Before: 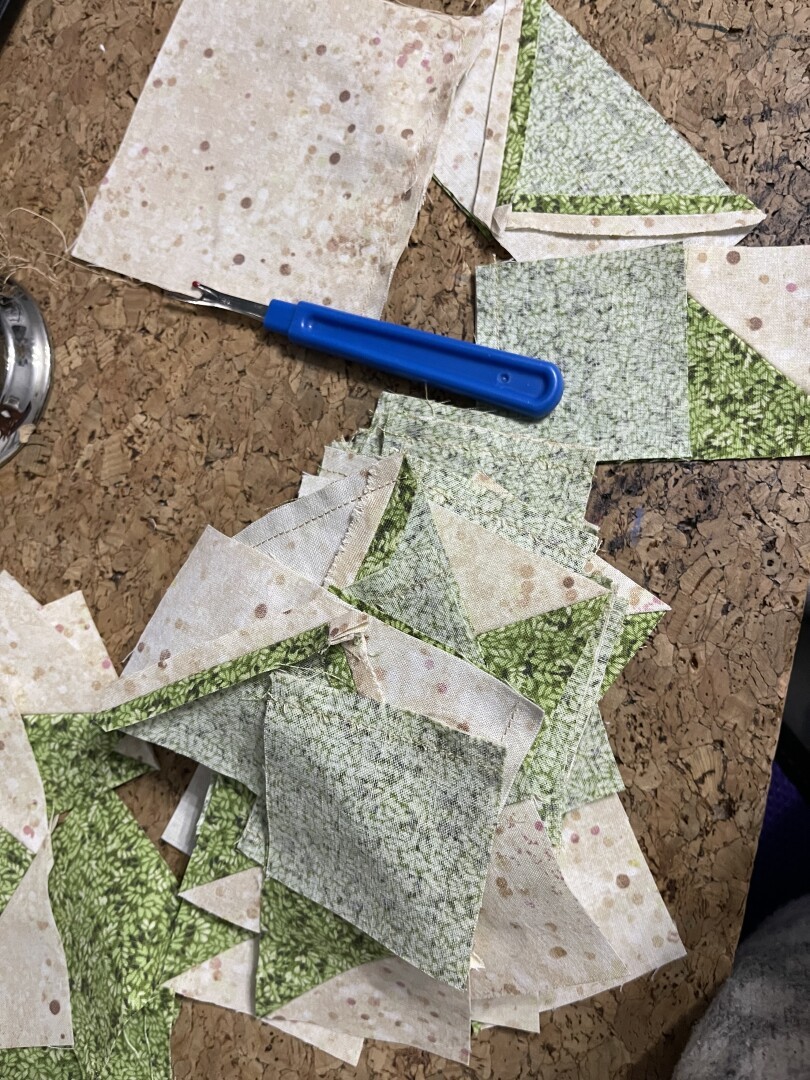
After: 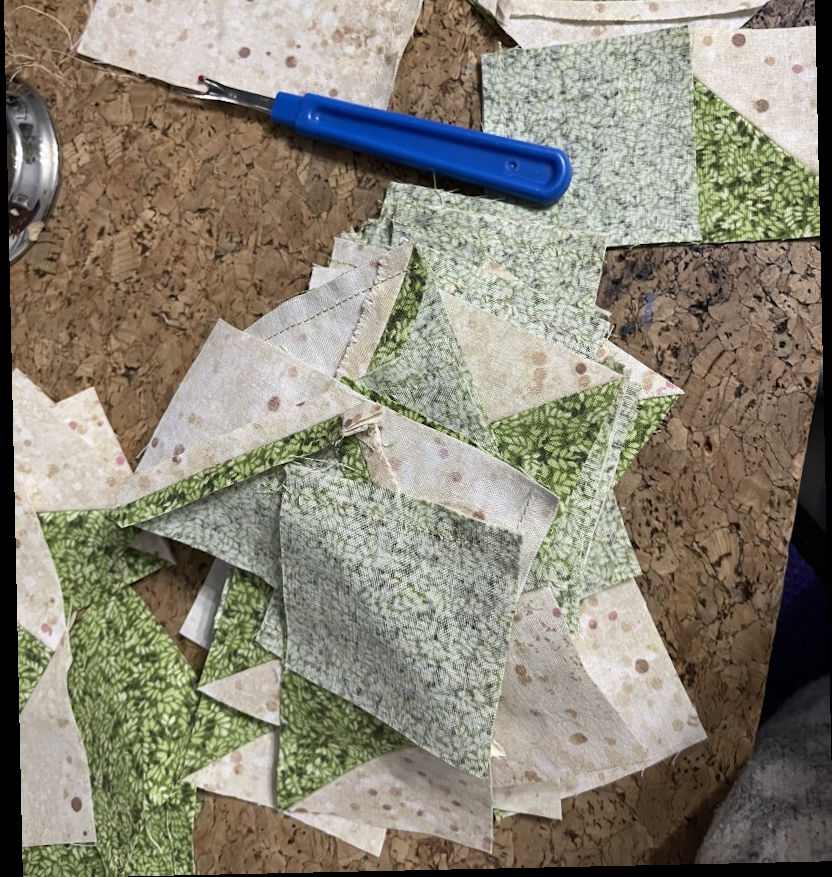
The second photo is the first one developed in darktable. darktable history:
rotate and perspective: rotation -1.24°, automatic cropping off
crop and rotate: top 19.998%
